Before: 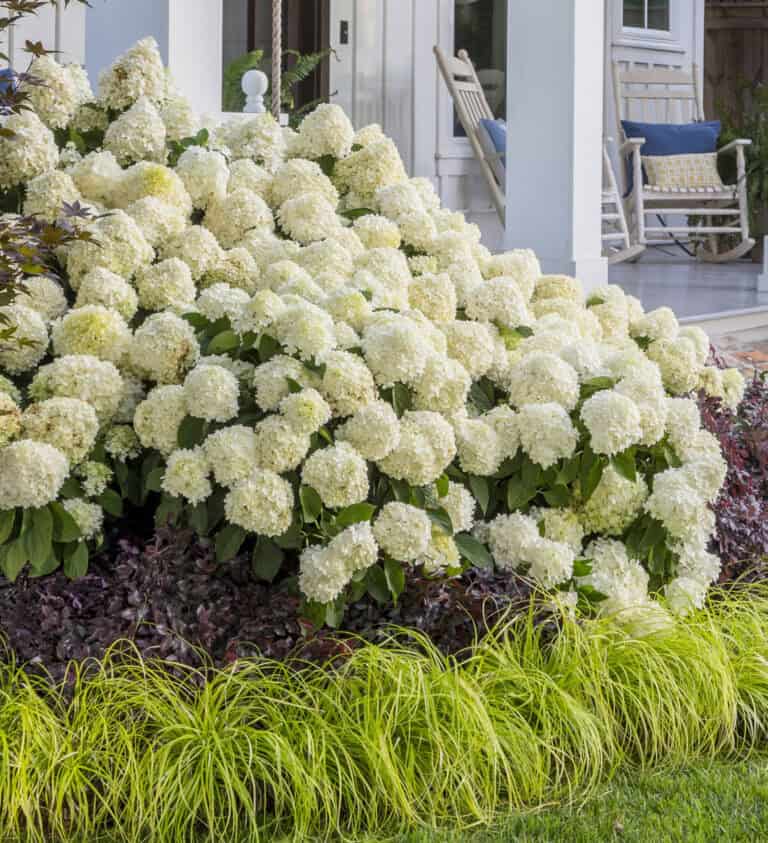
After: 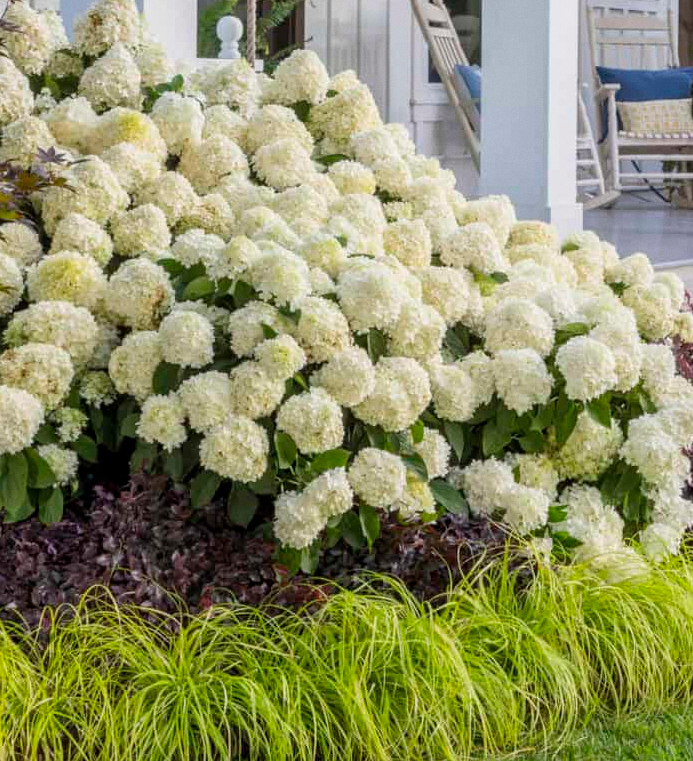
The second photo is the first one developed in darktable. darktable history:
crop: left 3.305%, top 6.436%, right 6.389%, bottom 3.258%
grain: coarseness 0.09 ISO, strength 10%
